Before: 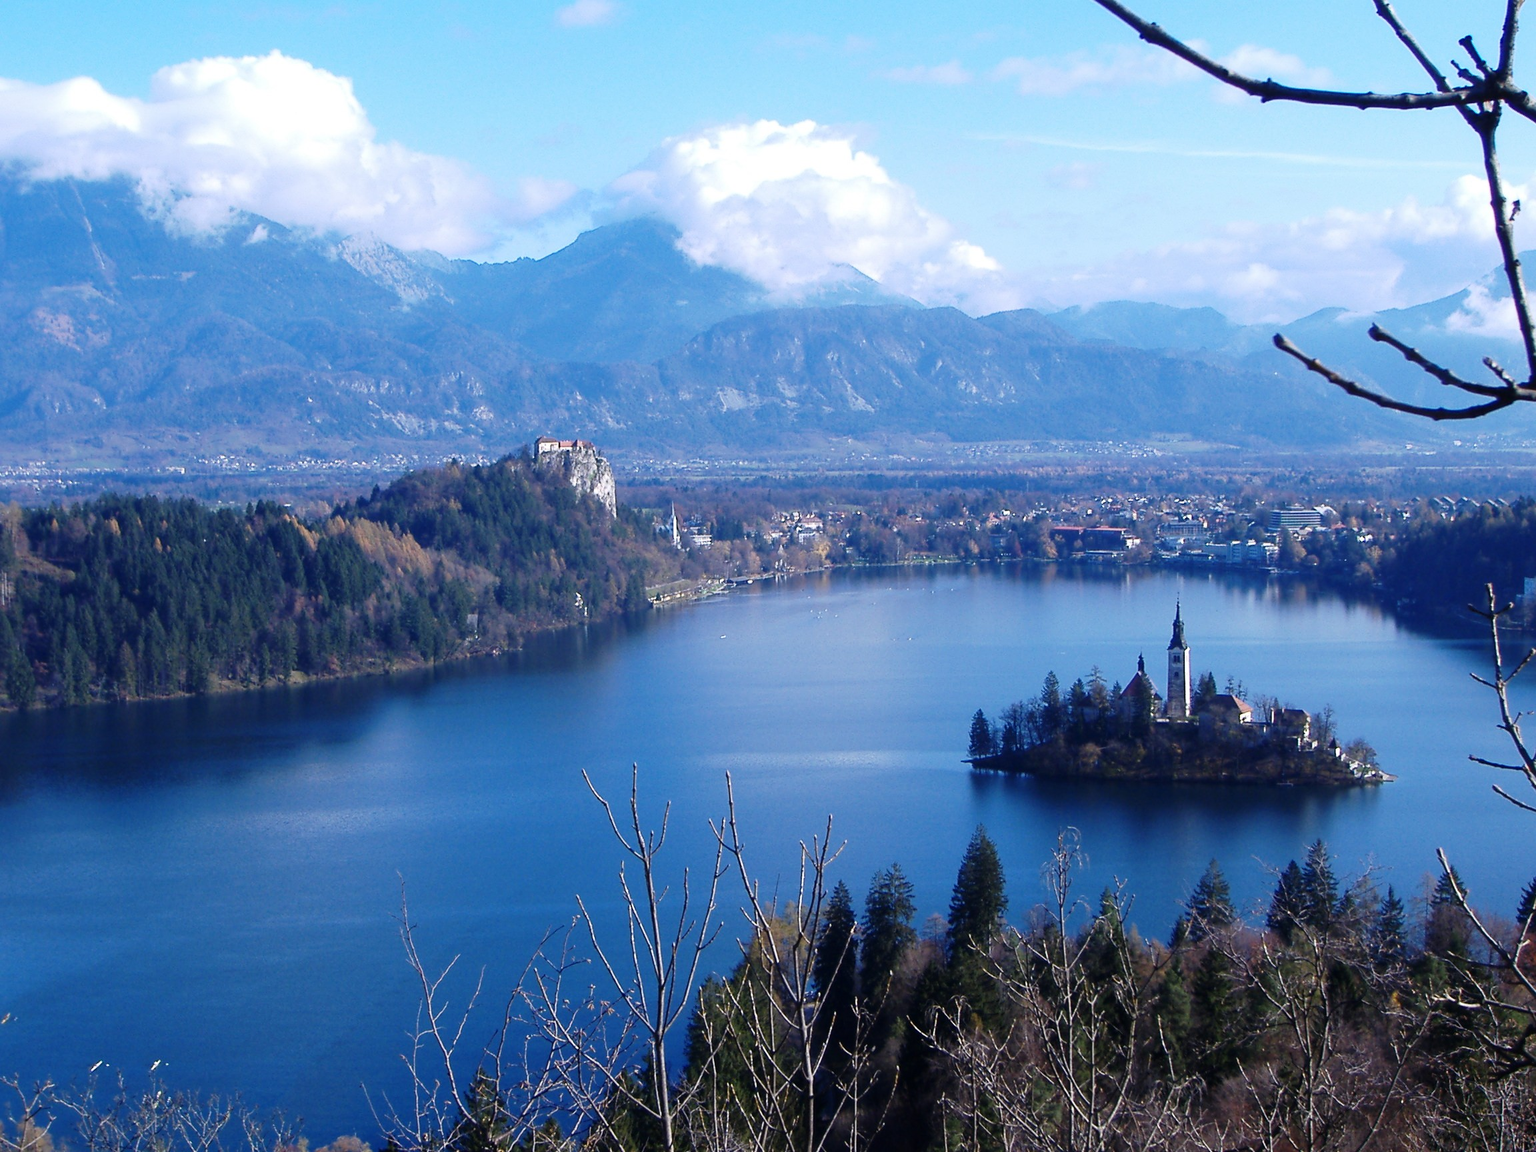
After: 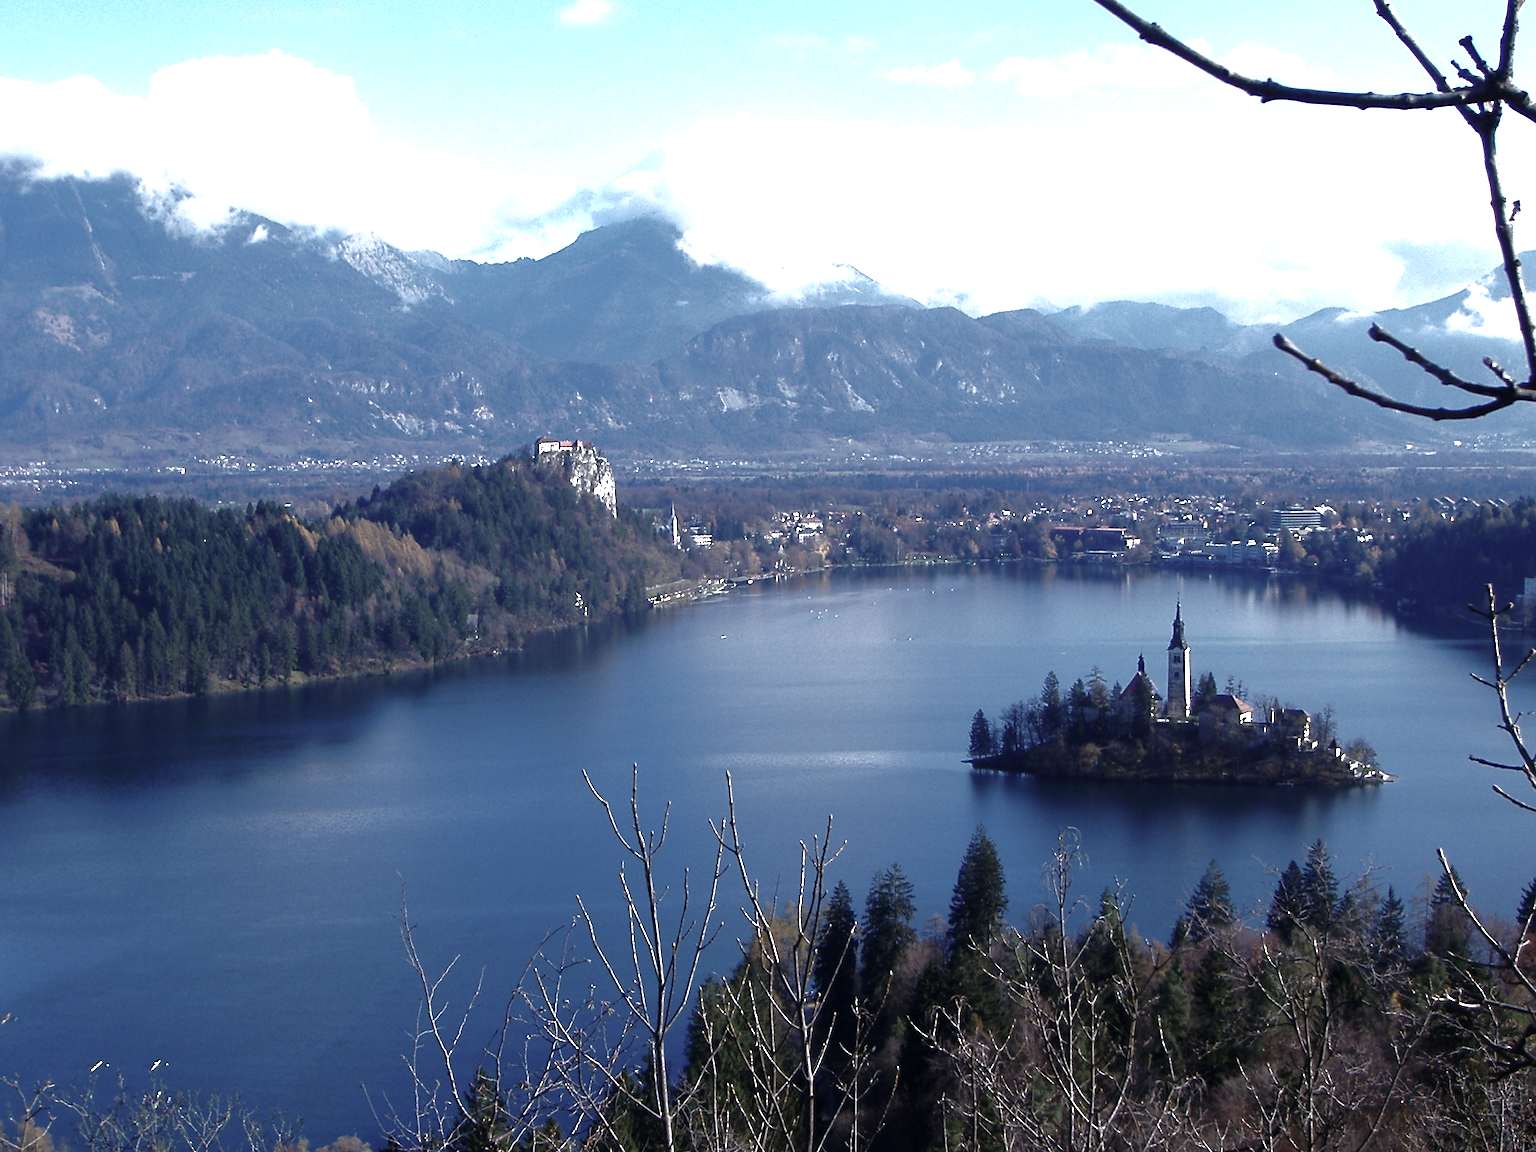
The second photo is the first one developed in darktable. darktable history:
exposure: exposure 0.7 EV, compensate highlight preservation false
base curve: curves: ch0 [(0, 0) (0.841, 0.609) (1, 1)]
contrast brightness saturation: contrast 0.1, saturation -0.3
